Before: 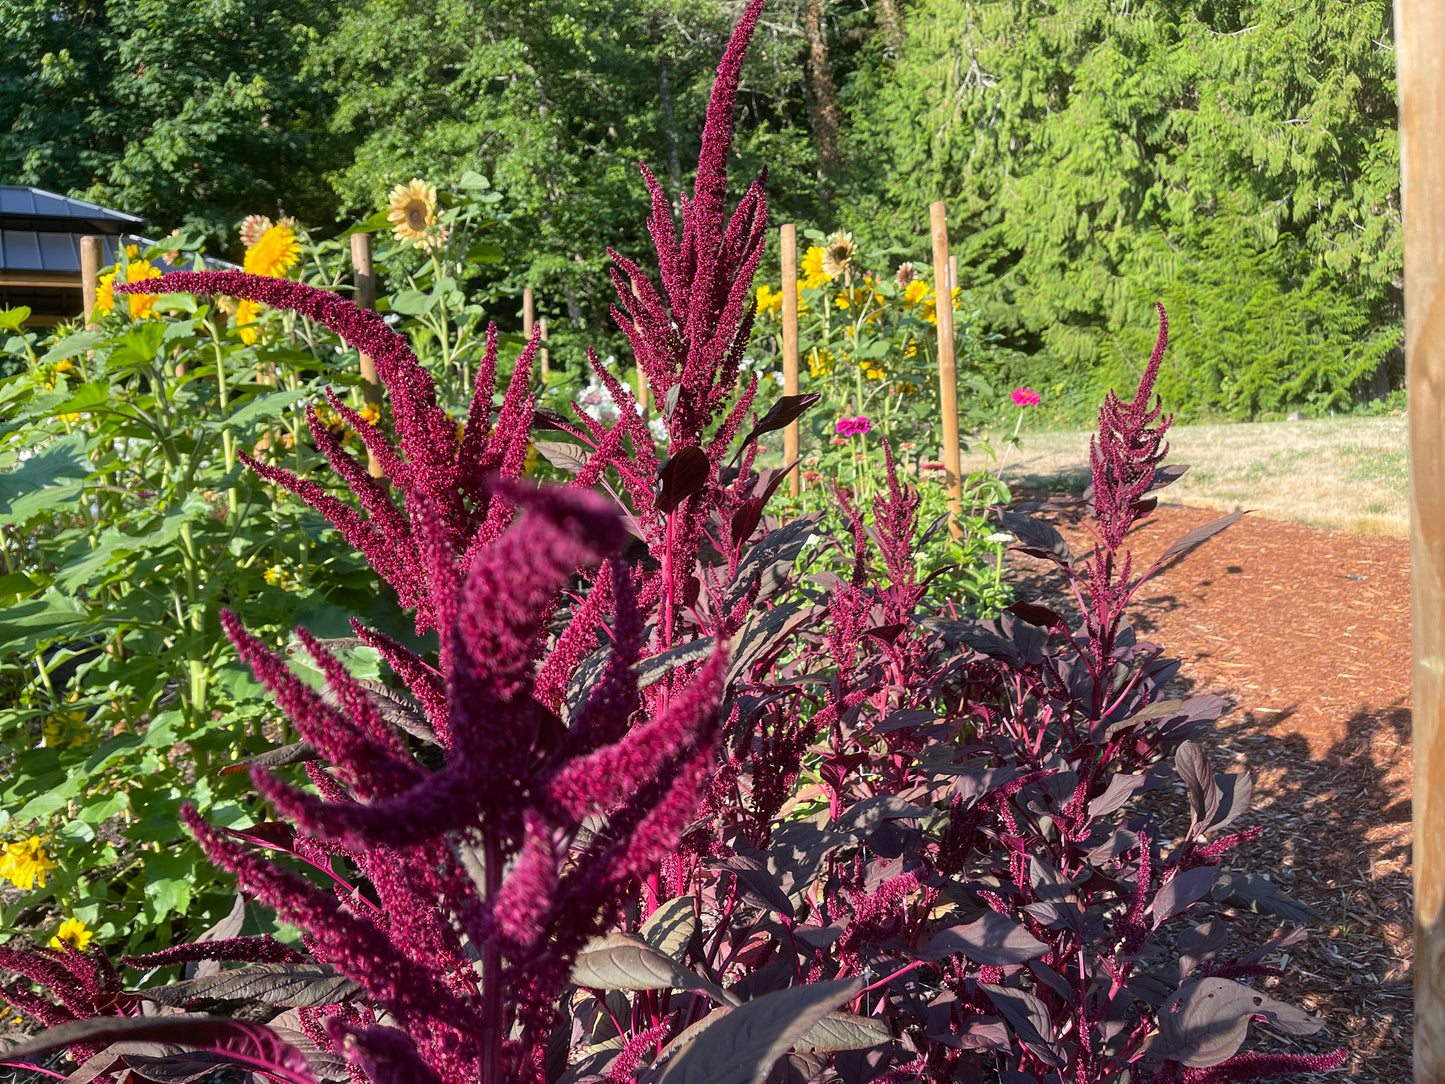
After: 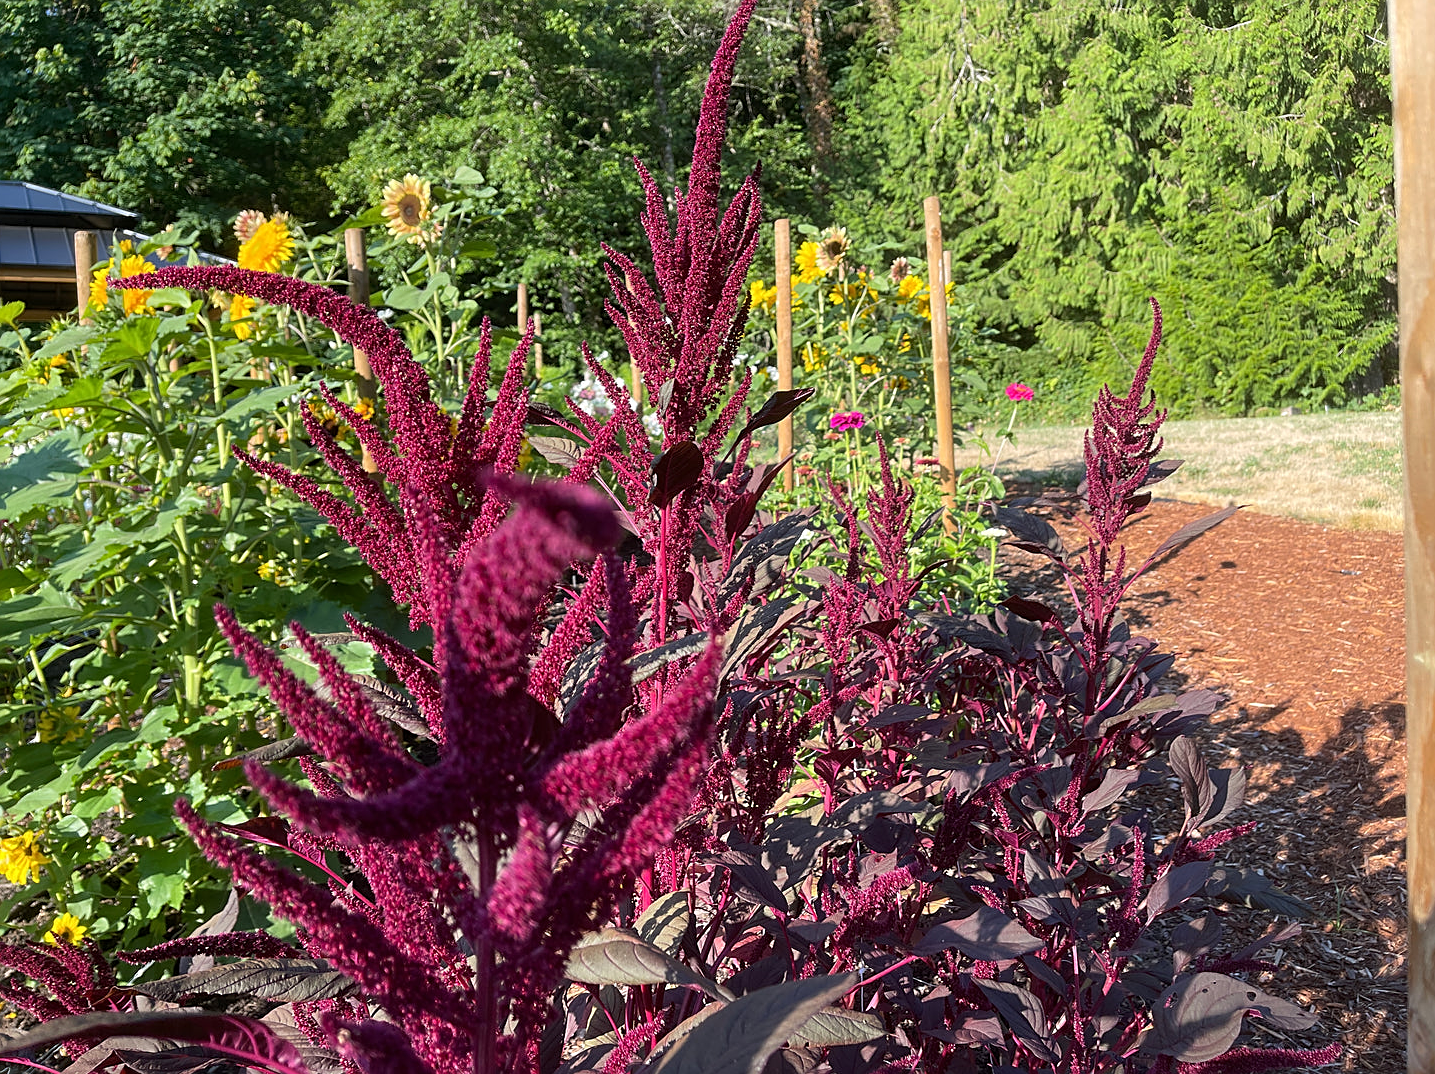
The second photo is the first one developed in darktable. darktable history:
sharpen: on, module defaults
crop: left 0.434%, top 0.485%, right 0.244%, bottom 0.386%
